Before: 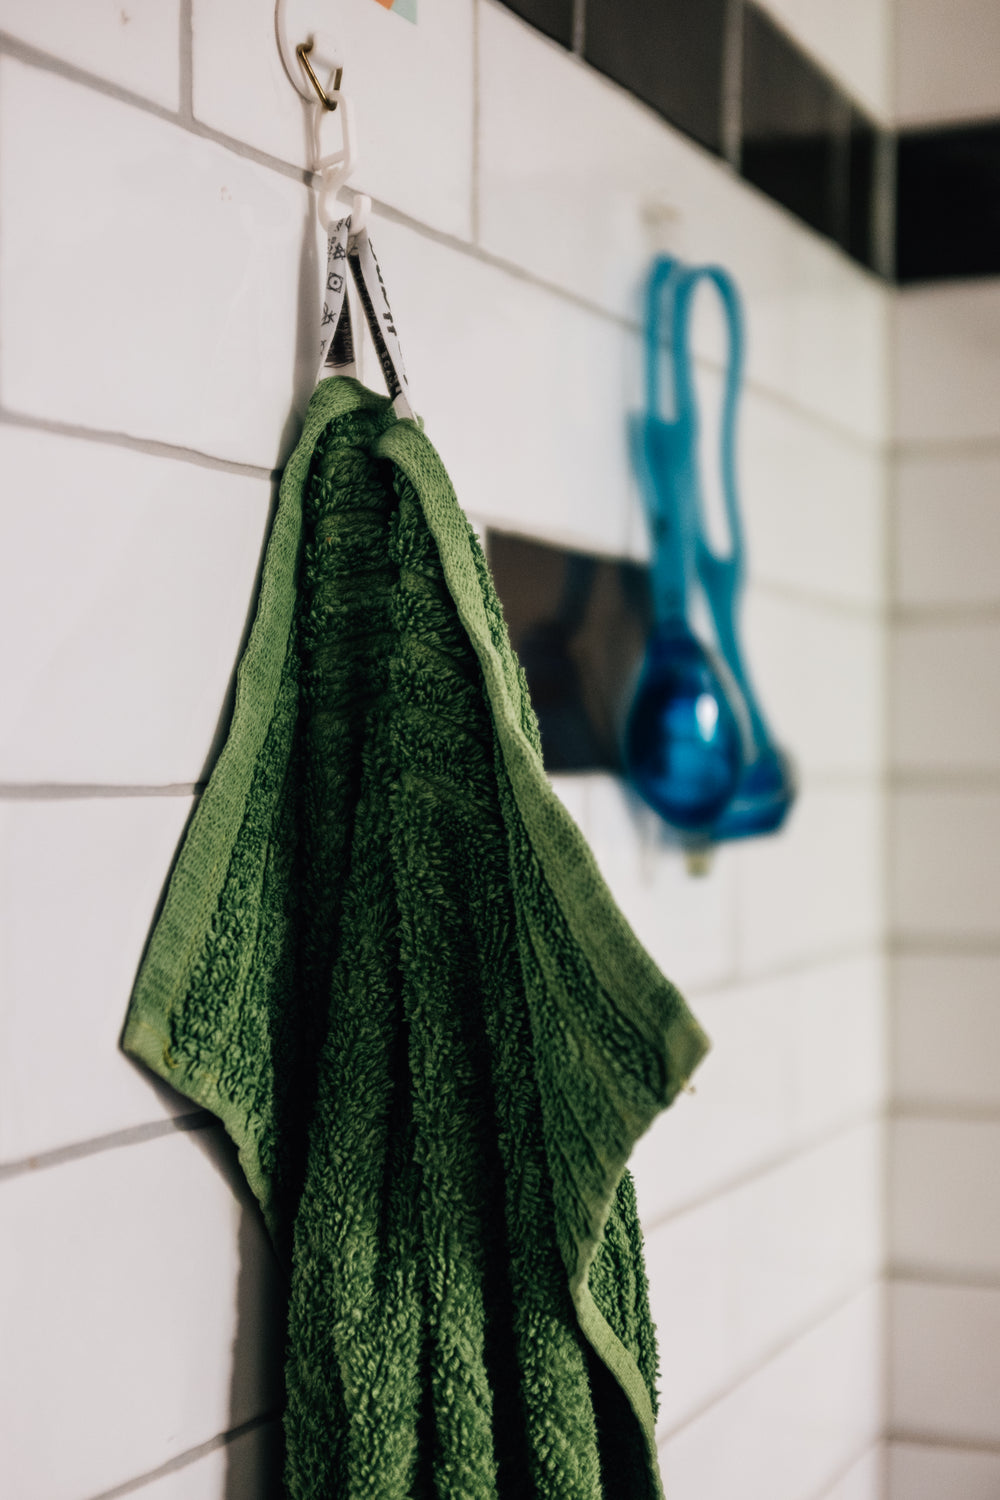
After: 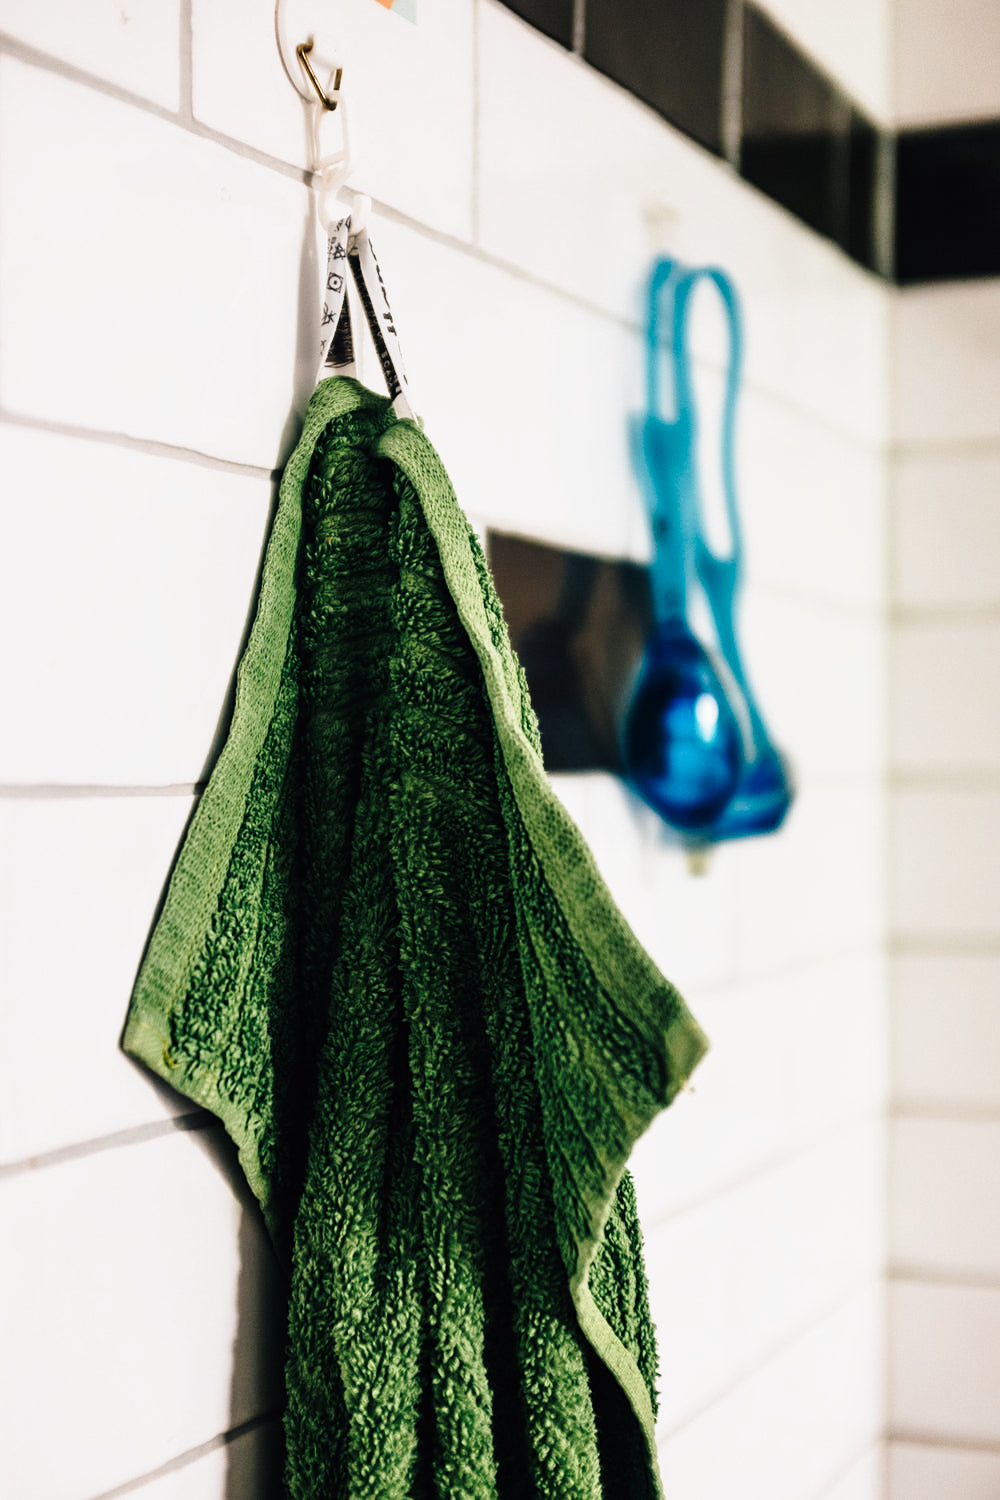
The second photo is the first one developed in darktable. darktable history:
base curve: curves: ch0 [(0, 0) (0.028, 0.03) (0.121, 0.232) (0.46, 0.748) (0.859, 0.968) (1, 1)], preserve colors none
sharpen: amount 0.204
